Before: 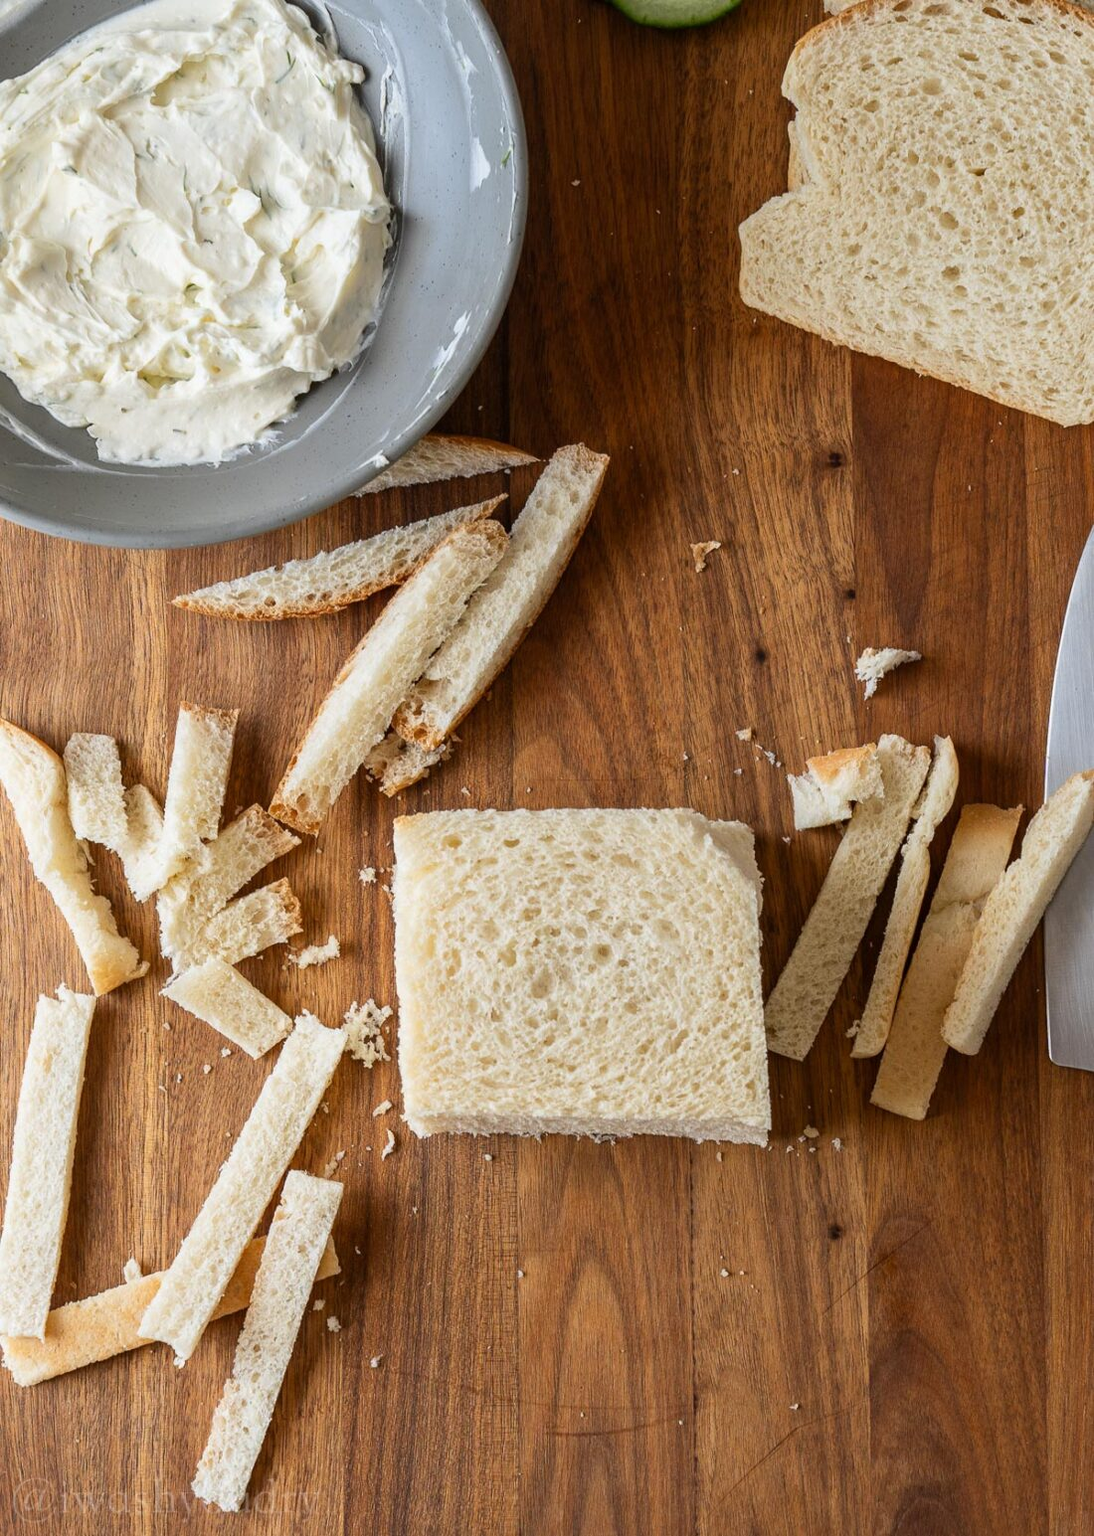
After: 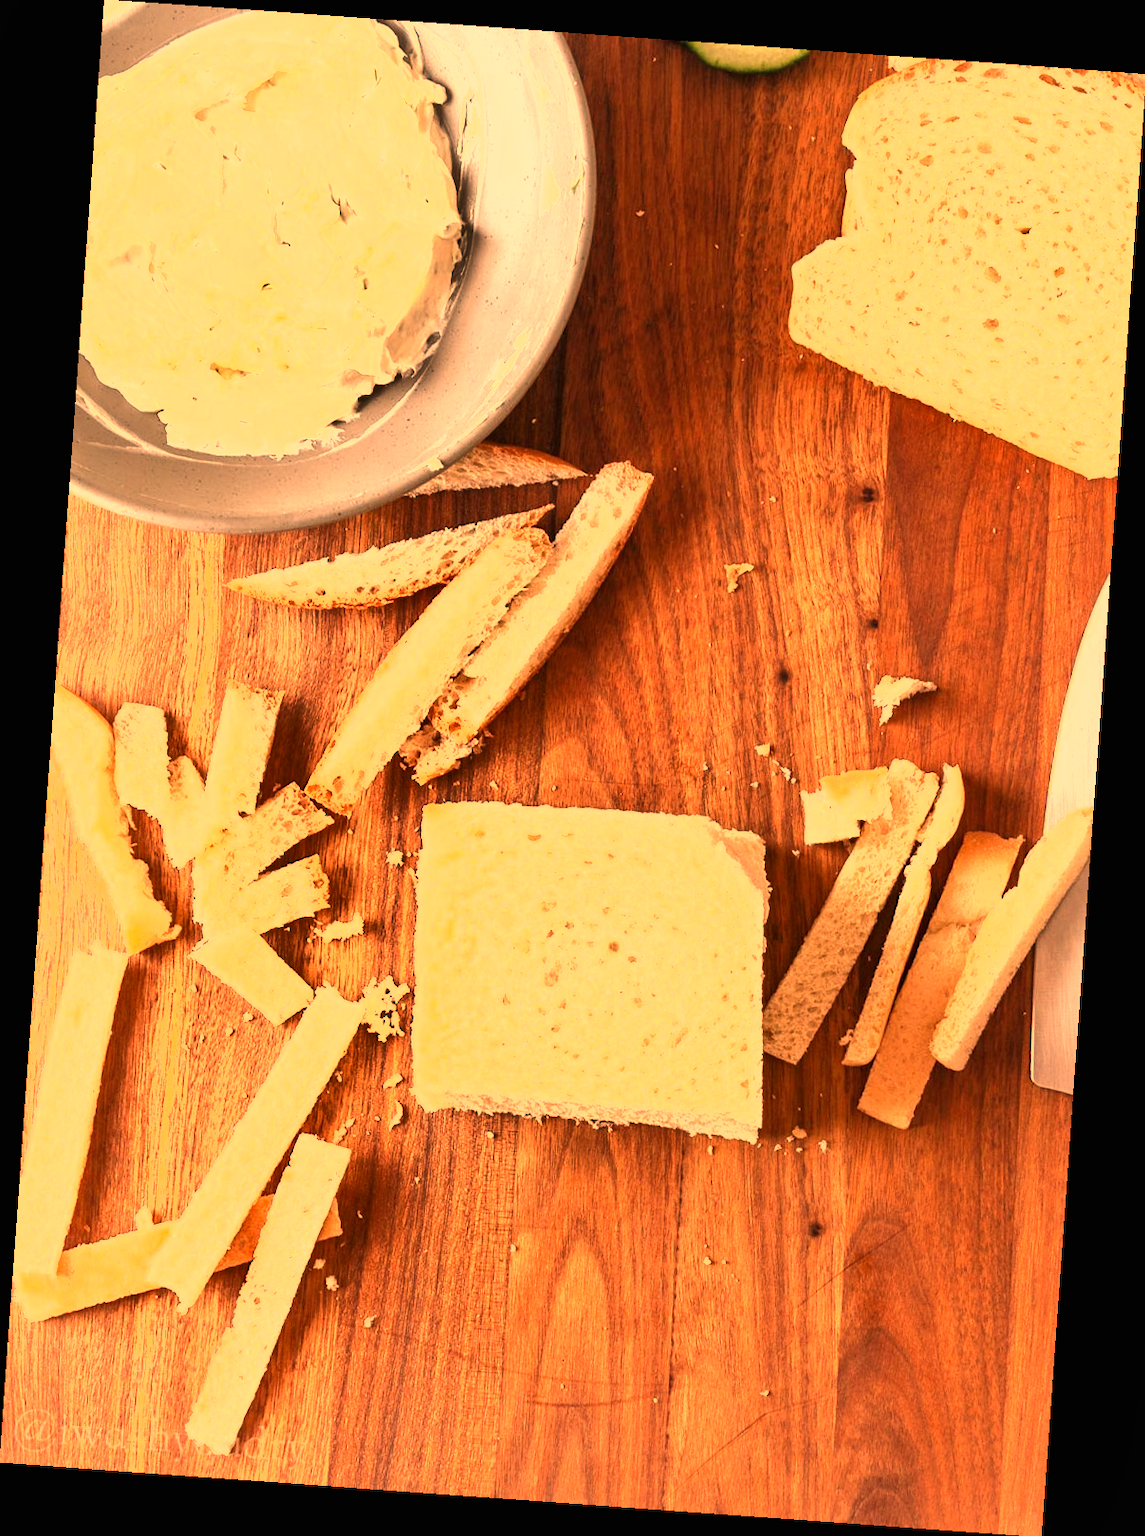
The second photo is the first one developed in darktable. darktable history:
rotate and perspective: rotation 4.1°, automatic cropping off
shadows and highlights: highlights color adjustment 0%, low approximation 0.01, soften with gaussian
exposure: black level correction 0, exposure 0.953 EV, compensate exposure bias true, compensate highlight preservation false
white balance: red 1.467, blue 0.684
